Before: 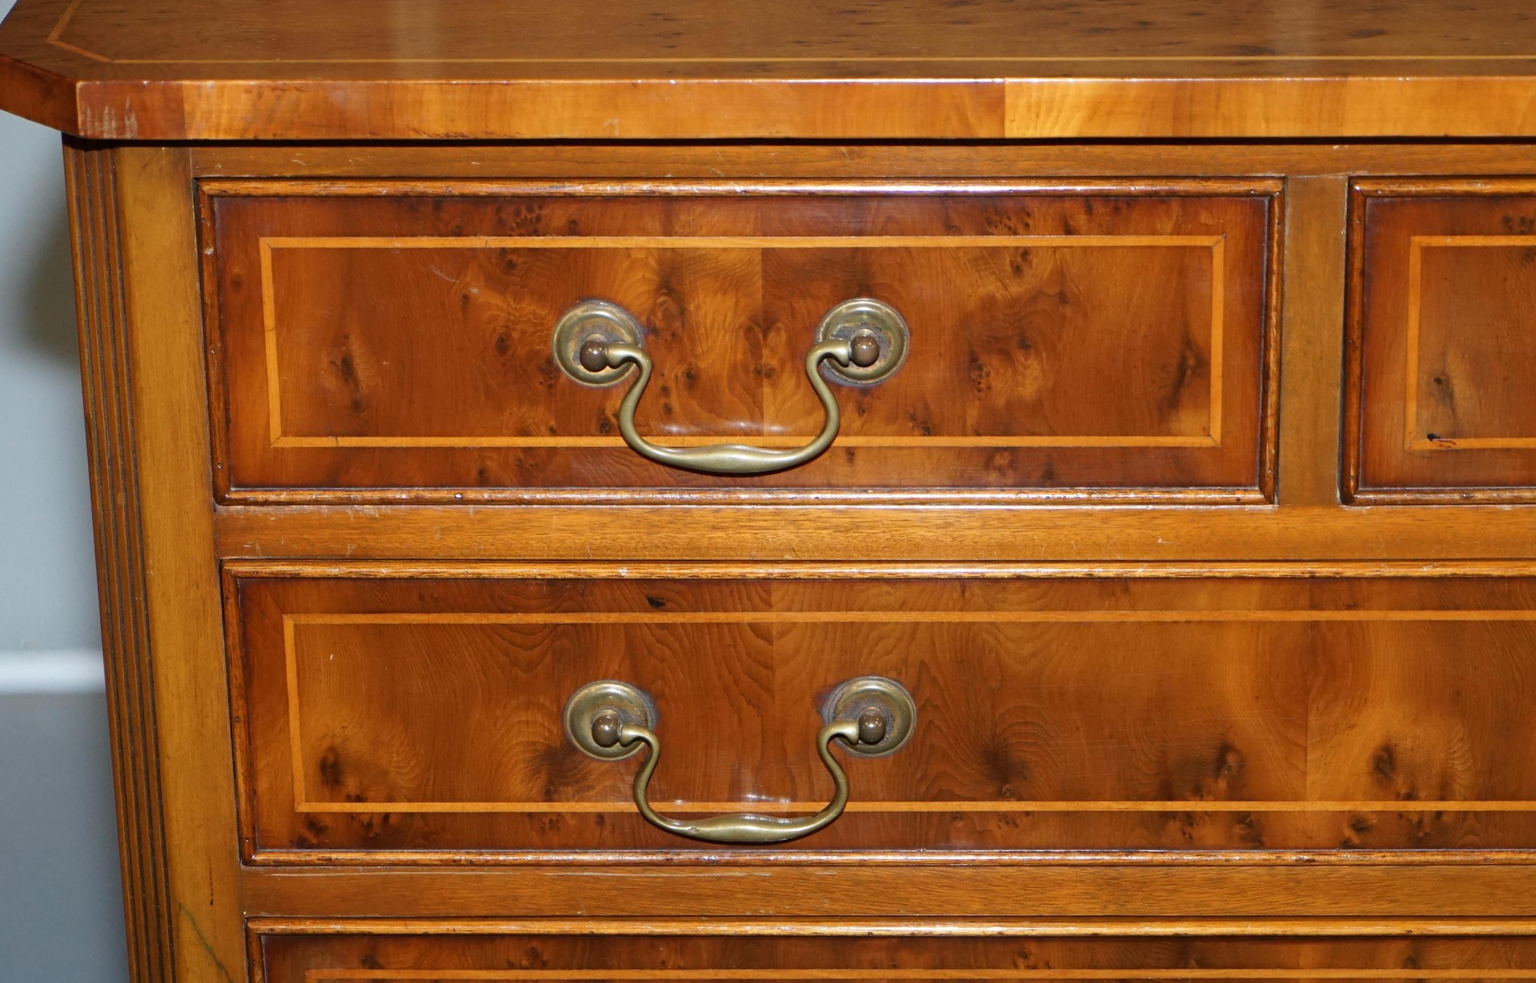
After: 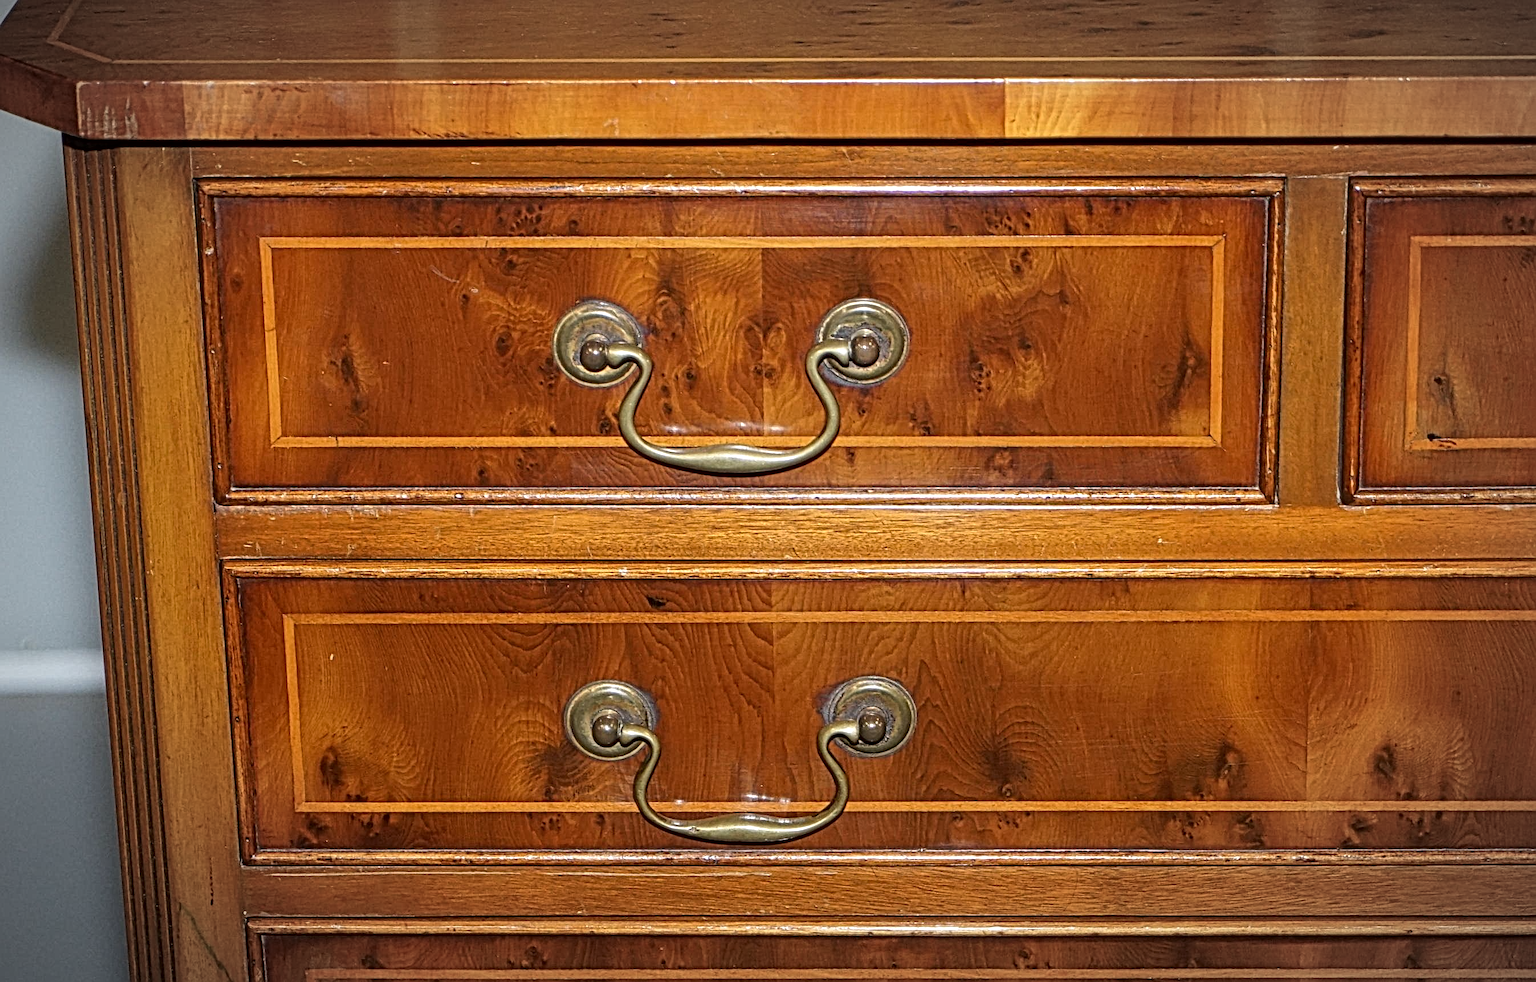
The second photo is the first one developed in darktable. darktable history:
local contrast: mode bilateral grid, contrast 20, coarseness 3, detail 300%, midtone range 0.2
vignetting: fall-off radius 60%, automatic ratio true
